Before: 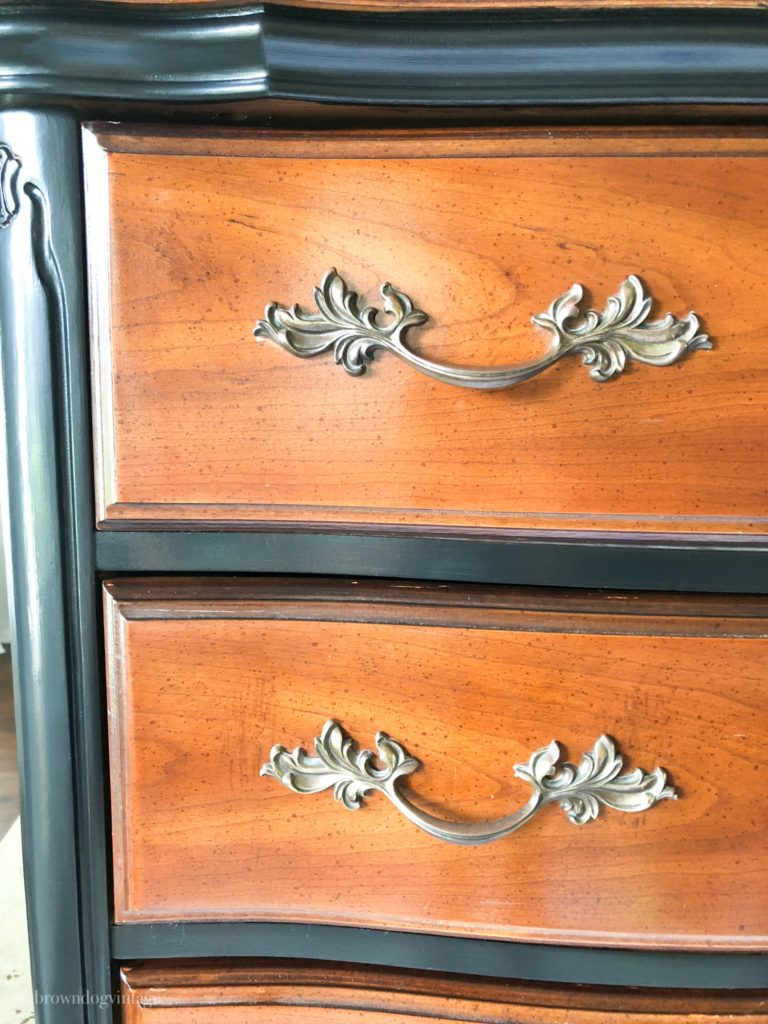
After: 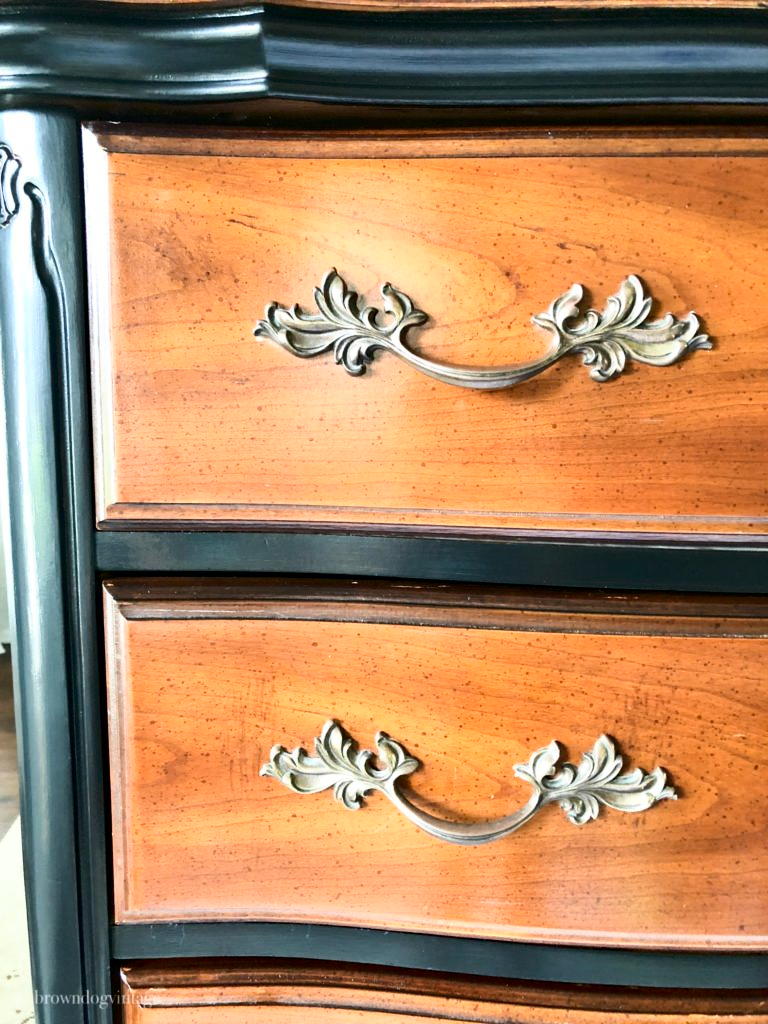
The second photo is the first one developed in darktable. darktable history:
contrast brightness saturation: contrast 0.28
haze removal: on, module defaults
